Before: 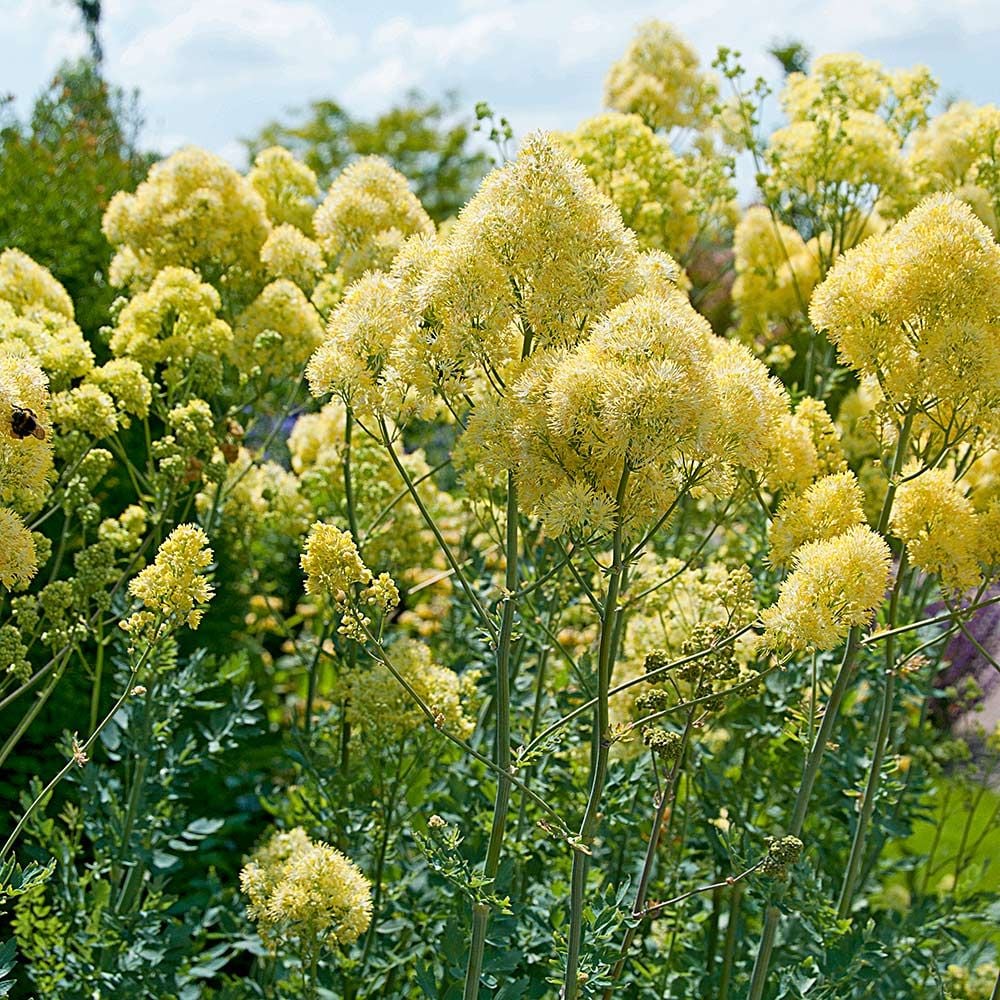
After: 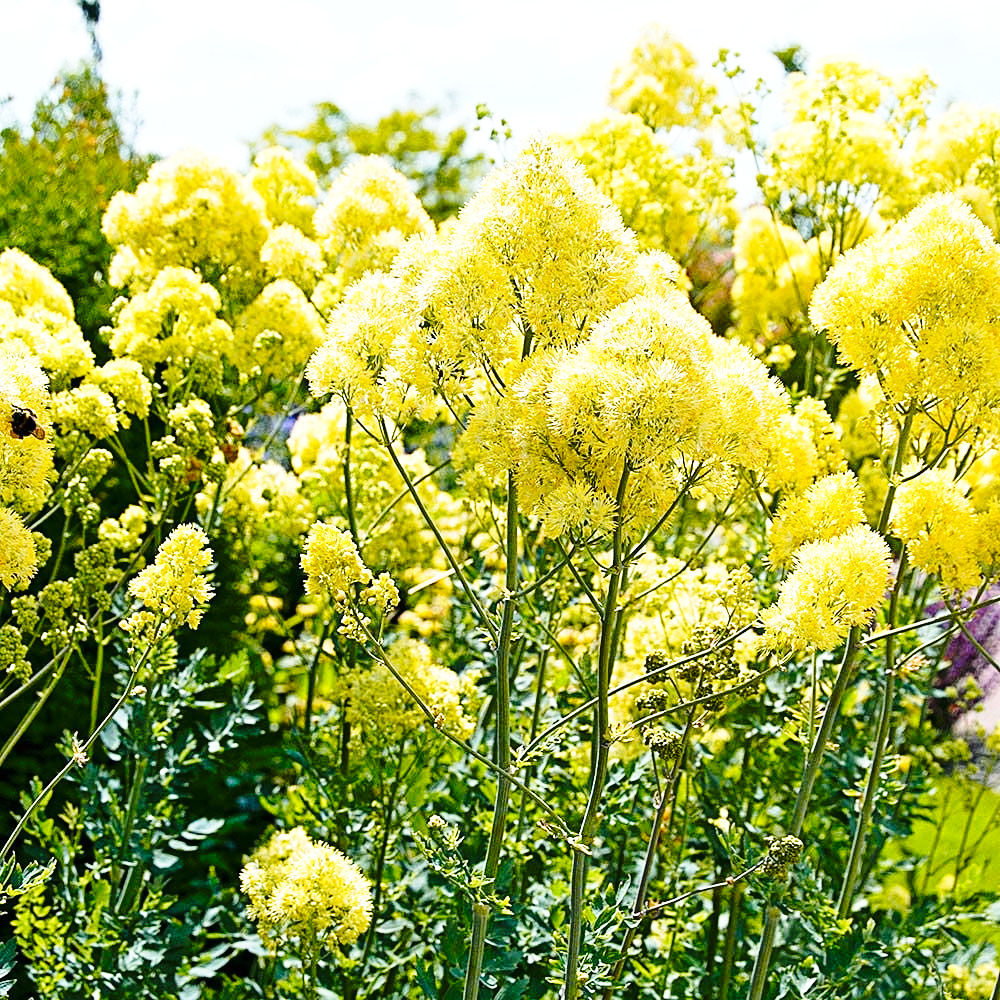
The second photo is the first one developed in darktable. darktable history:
tone curve: curves: ch0 [(0, 0.003) (0.117, 0.101) (0.257, 0.246) (0.408, 0.432) (0.611, 0.653) (0.824, 0.846) (1, 1)]; ch1 [(0, 0) (0.227, 0.197) (0.405, 0.421) (0.501, 0.501) (0.522, 0.53) (0.563, 0.572) (0.589, 0.611) (0.699, 0.709) (0.976, 0.992)]; ch2 [(0, 0) (0.208, 0.176) (0.377, 0.38) (0.5, 0.5) (0.537, 0.534) (0.571, 0.576) (0.681, 0.746) (1, 1)], color space Lab, independent channels, preserve colors none
base curve: curves: ch0 [(0, 0) (0.028, 0.03) (0.121, 0.232) (0.46, 0.748) (0.859, 0.968) (1, 1)], preserve colors none
tone equalizer: -8 EV -0.417 EV, -7 EV -0.389 EV, -6 EV -0.333 EV, -5 EV -0.222 EV, -3 EV 0.222 EV, -2 EV 0.333 EV, -1 EV 0.389 EV, +0 EV 0.417 EV, edges refinement/feathering 500, mask exposure compensation -1.57 EV, preserve details no
